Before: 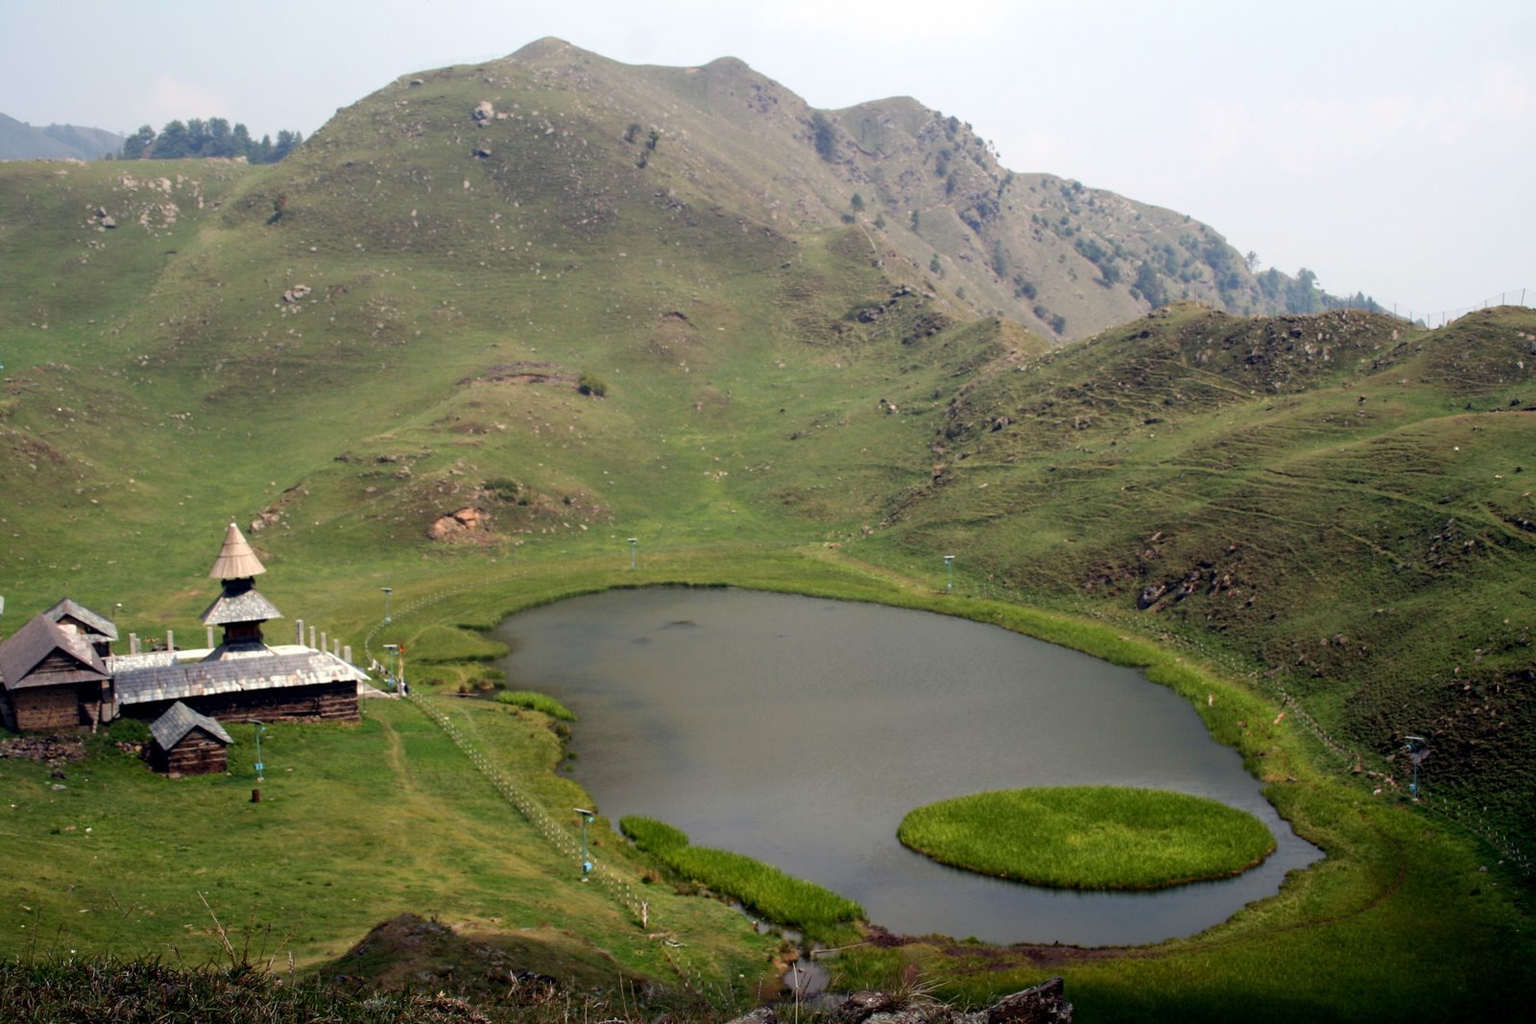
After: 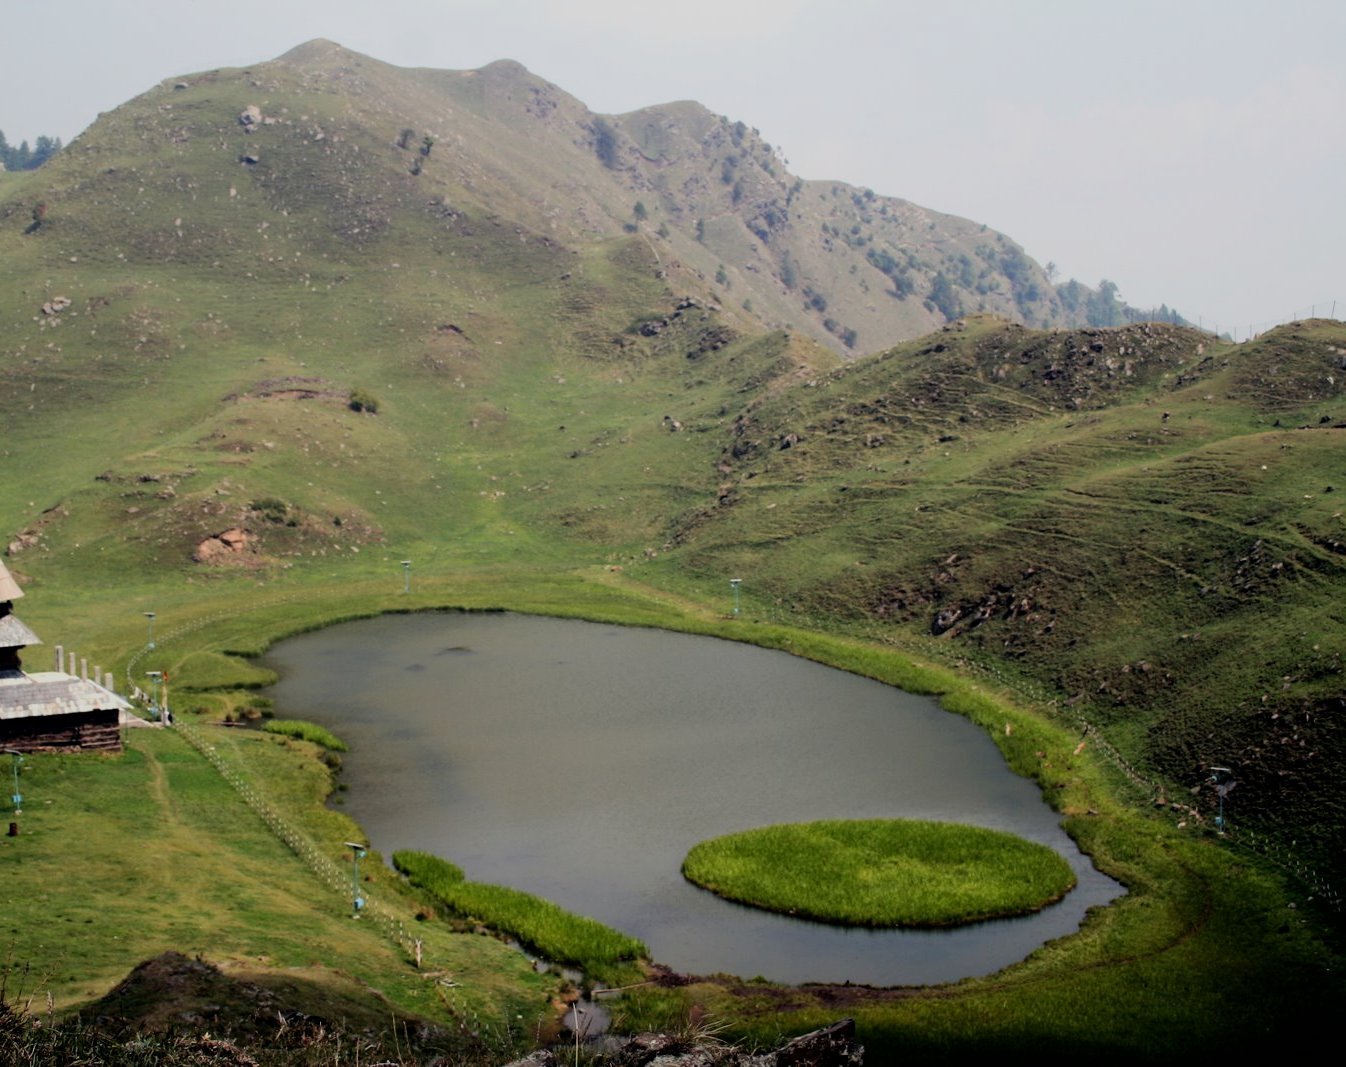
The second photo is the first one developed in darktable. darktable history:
filmic rgb: black relative exposure -7.65 EV, white relative exposure 4.56 EV, hardness 3.61, contrast 1.052
crop: left 15.823%
